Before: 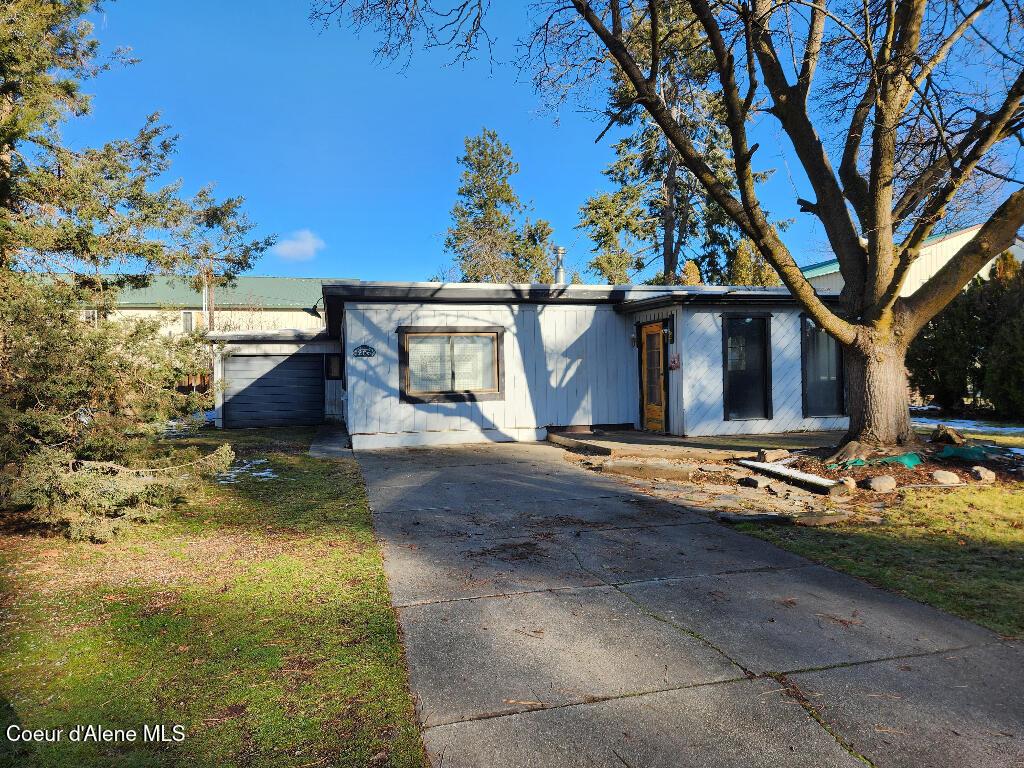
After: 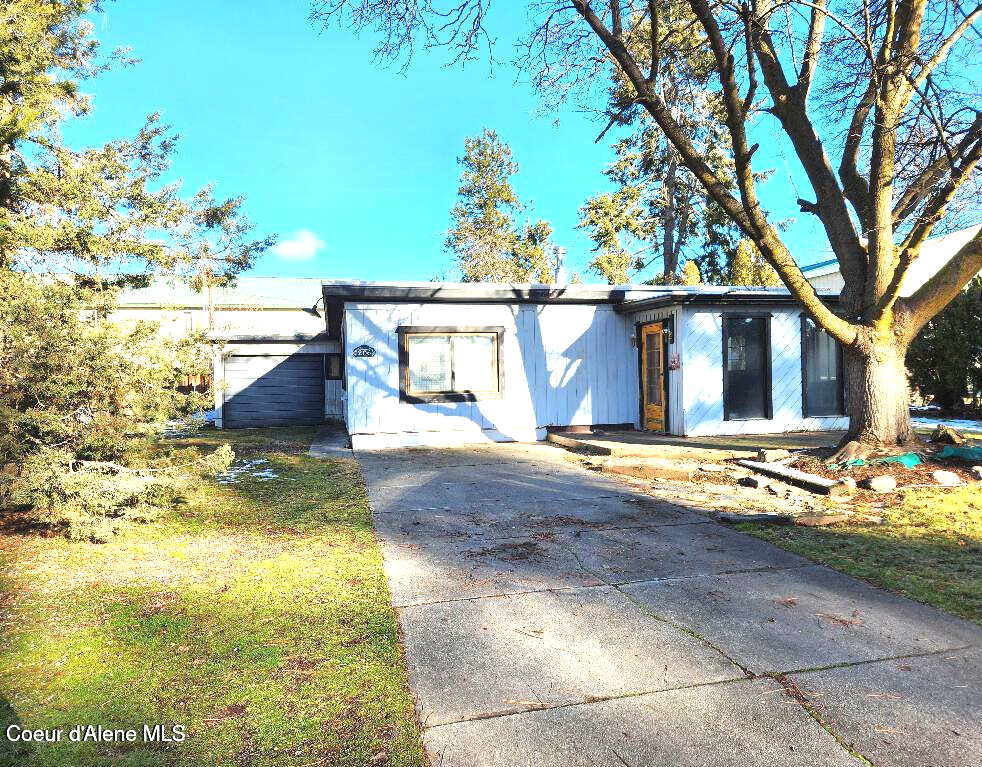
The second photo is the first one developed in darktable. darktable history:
exposure: black level correction -0.002, exposure 1.341 EV, compensate highlight preservation false
crop: right 4.088%, bottom 0.04%
